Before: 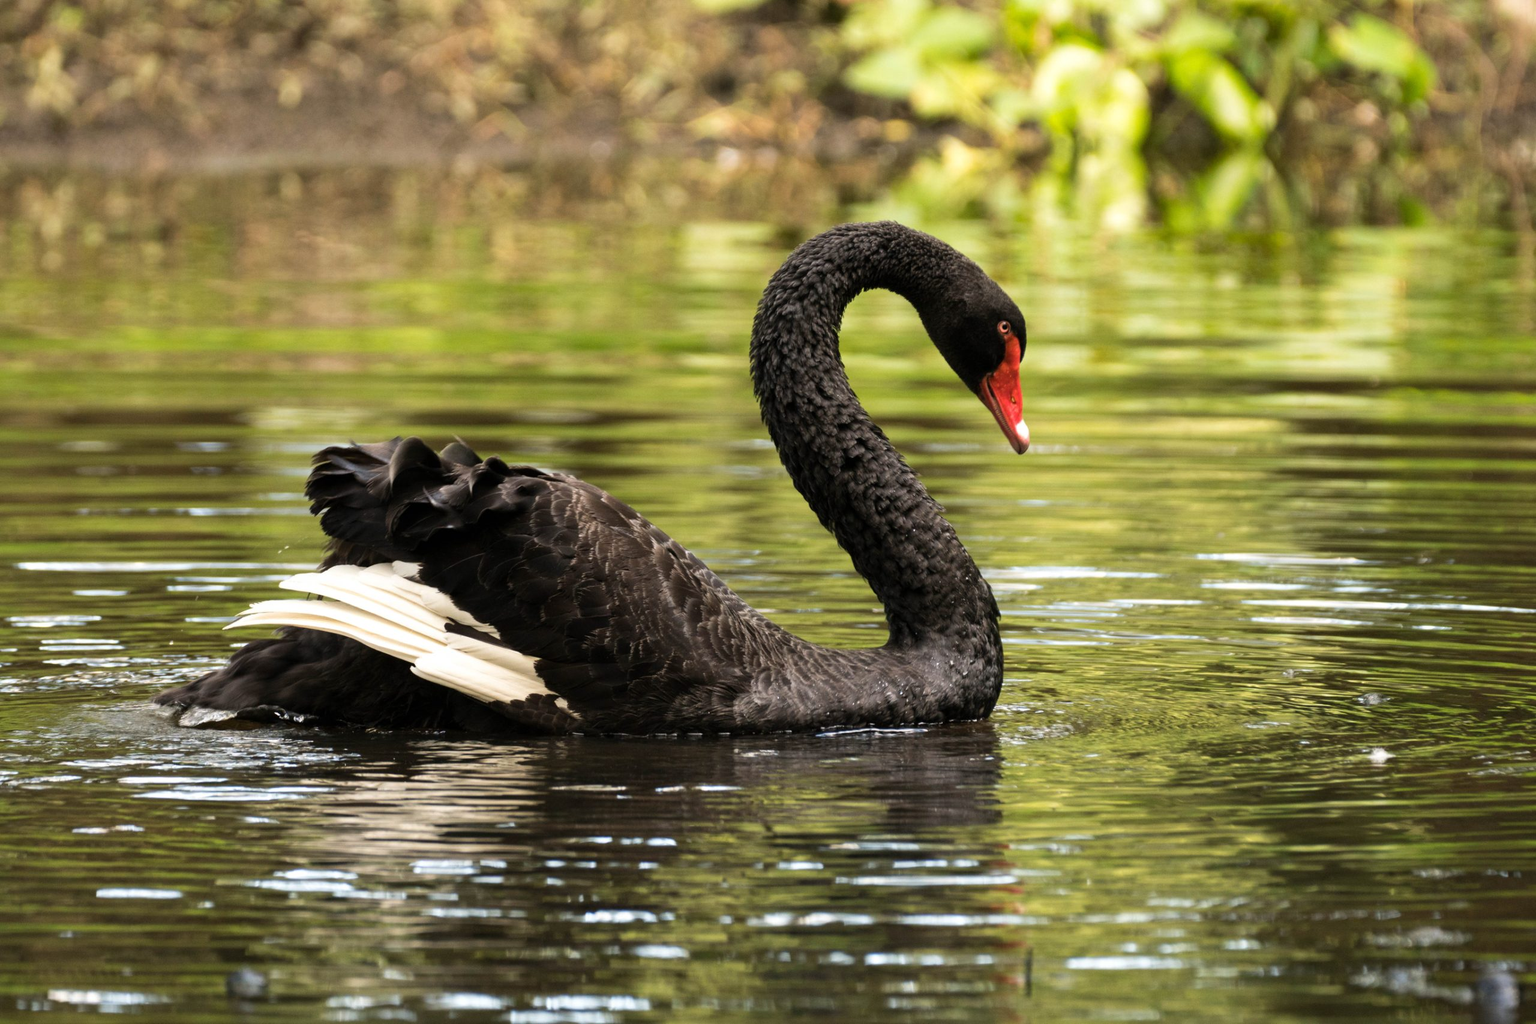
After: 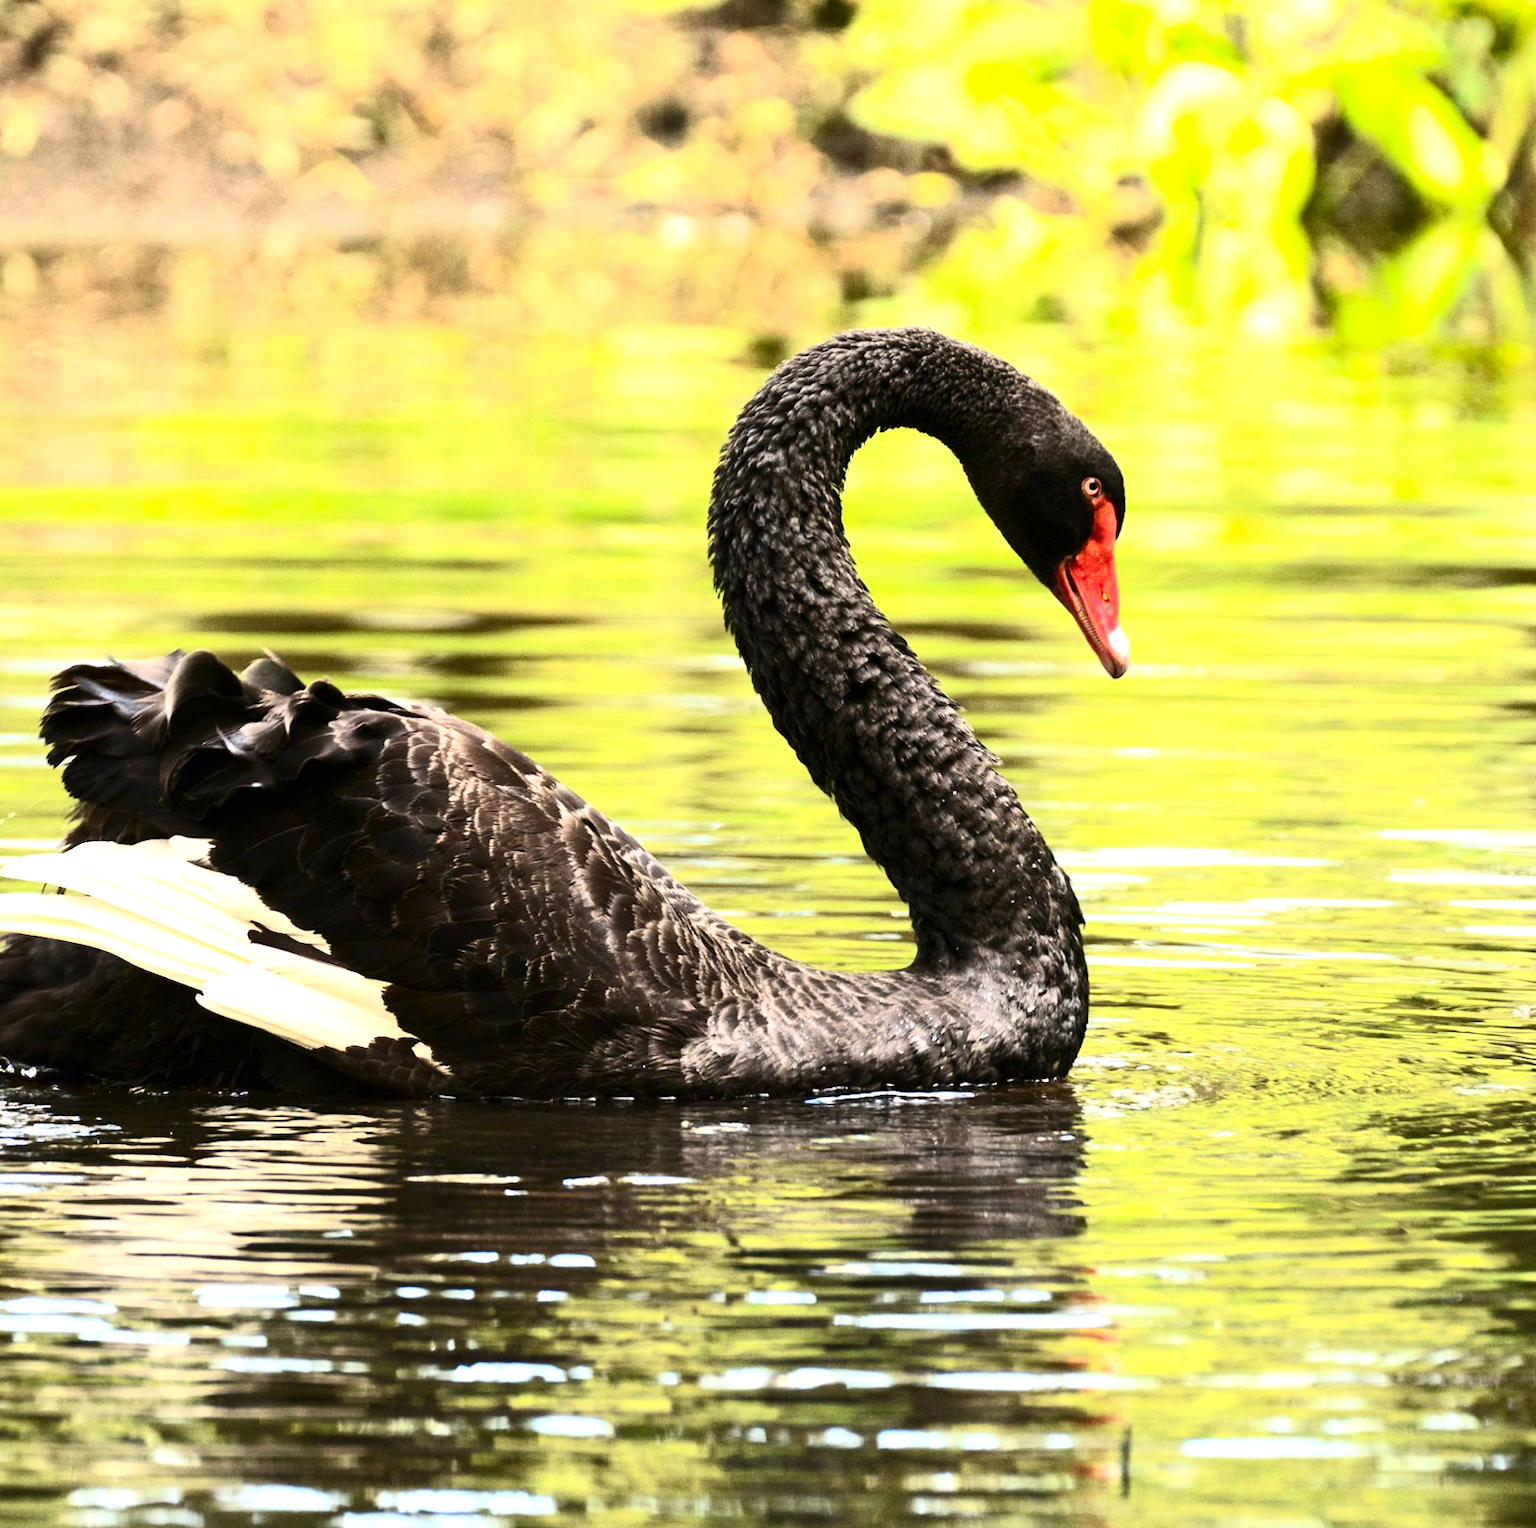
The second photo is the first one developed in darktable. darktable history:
exposure: black level correction 0, exposure 1 EV, compensate highlight preservation false
rotate and perspective: rotation 0.192°, lens shift (horizontal) -0.015, crop left 0.005, crop right 0.996, crop top 0.006, crop bottom 0.99
contrast brightness saturation: contrast 0.4, brightness 0.1, saturation 0.21
crop and rotate: left 17.732%, right 15.423%
